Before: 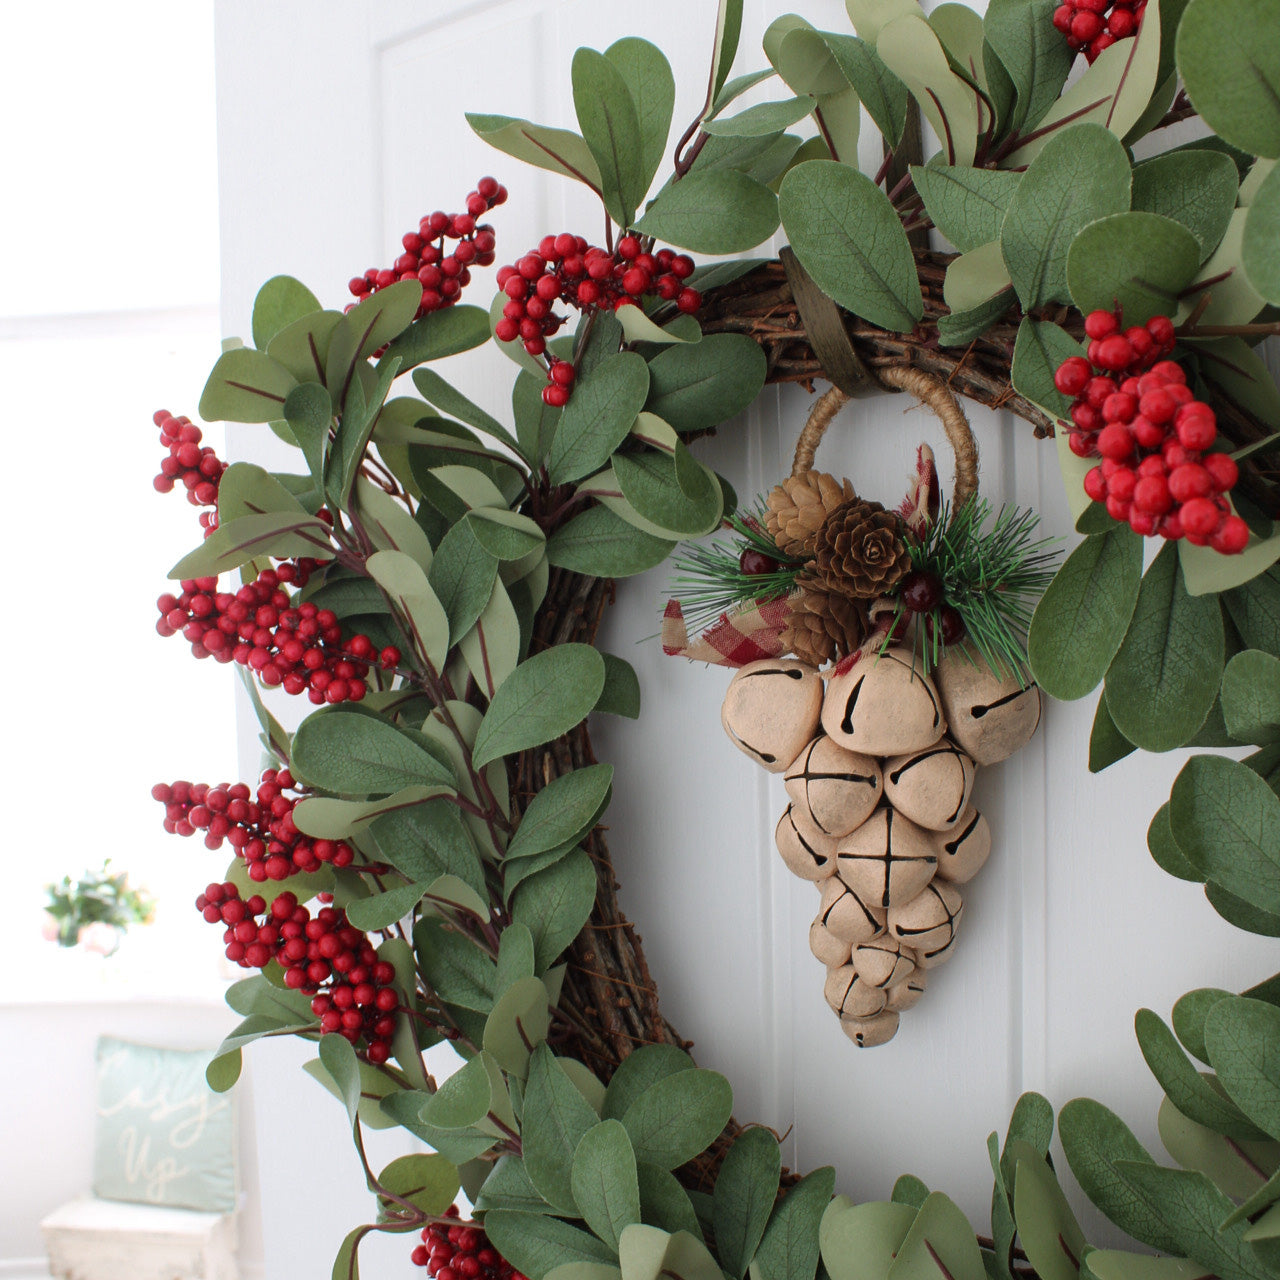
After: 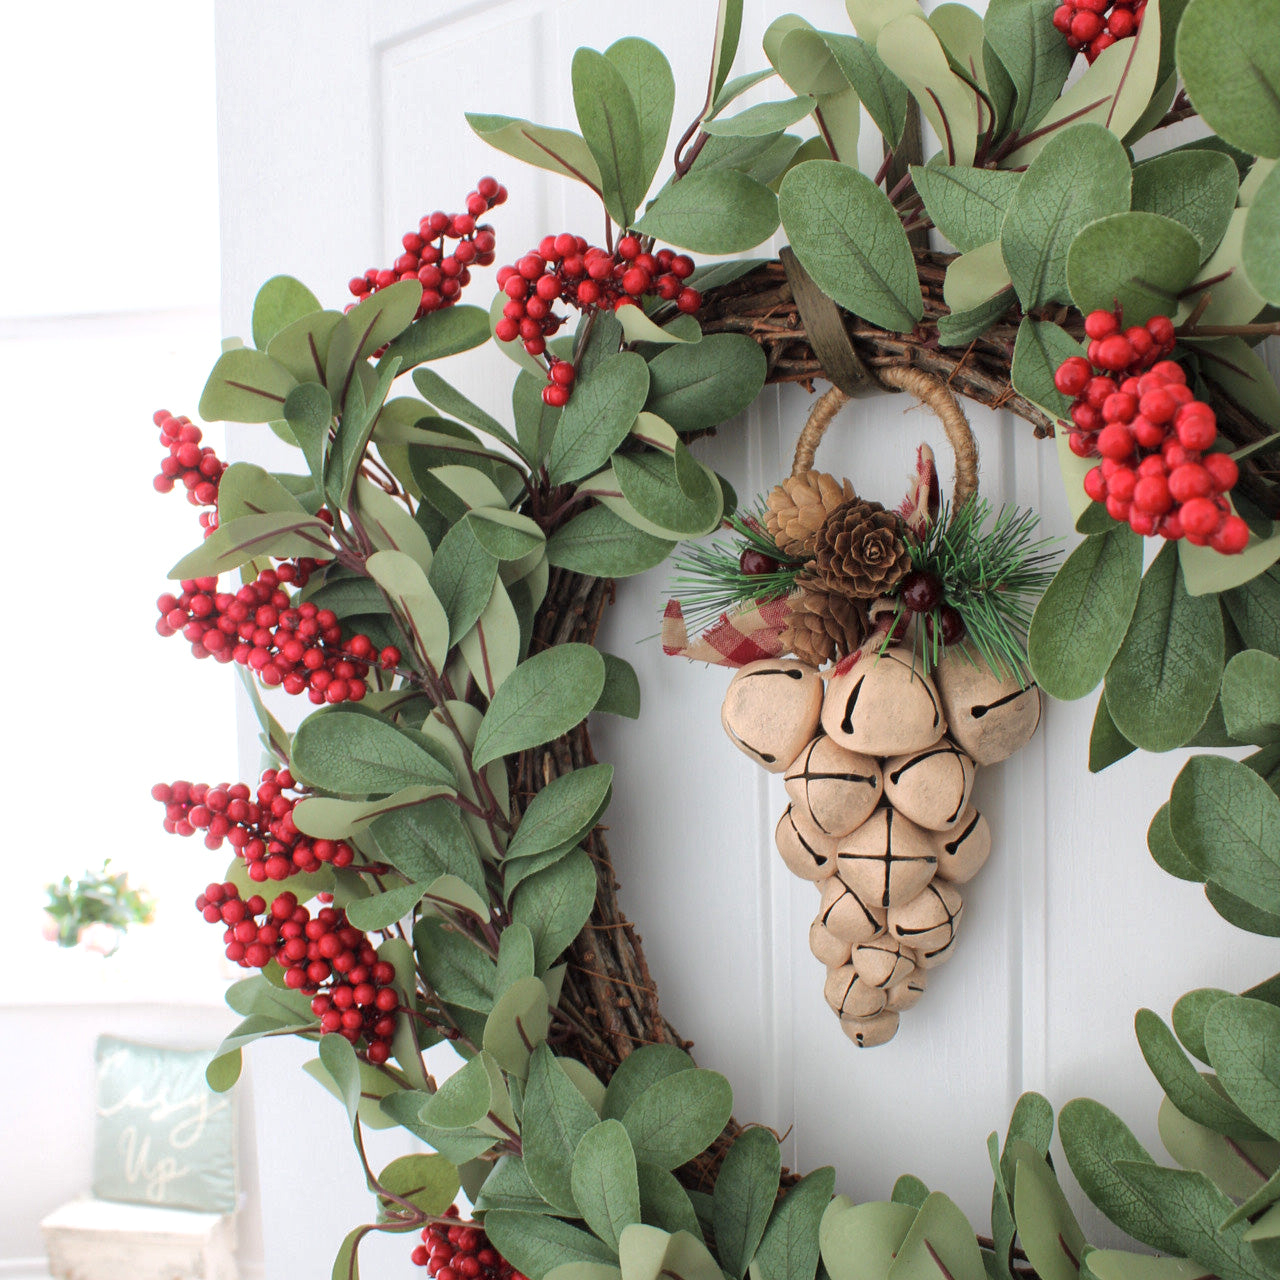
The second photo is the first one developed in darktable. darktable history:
global tonemap: drago (1, 100), detail 1
exposure: exposure 0.426 EV, compensate highlight preservation false
